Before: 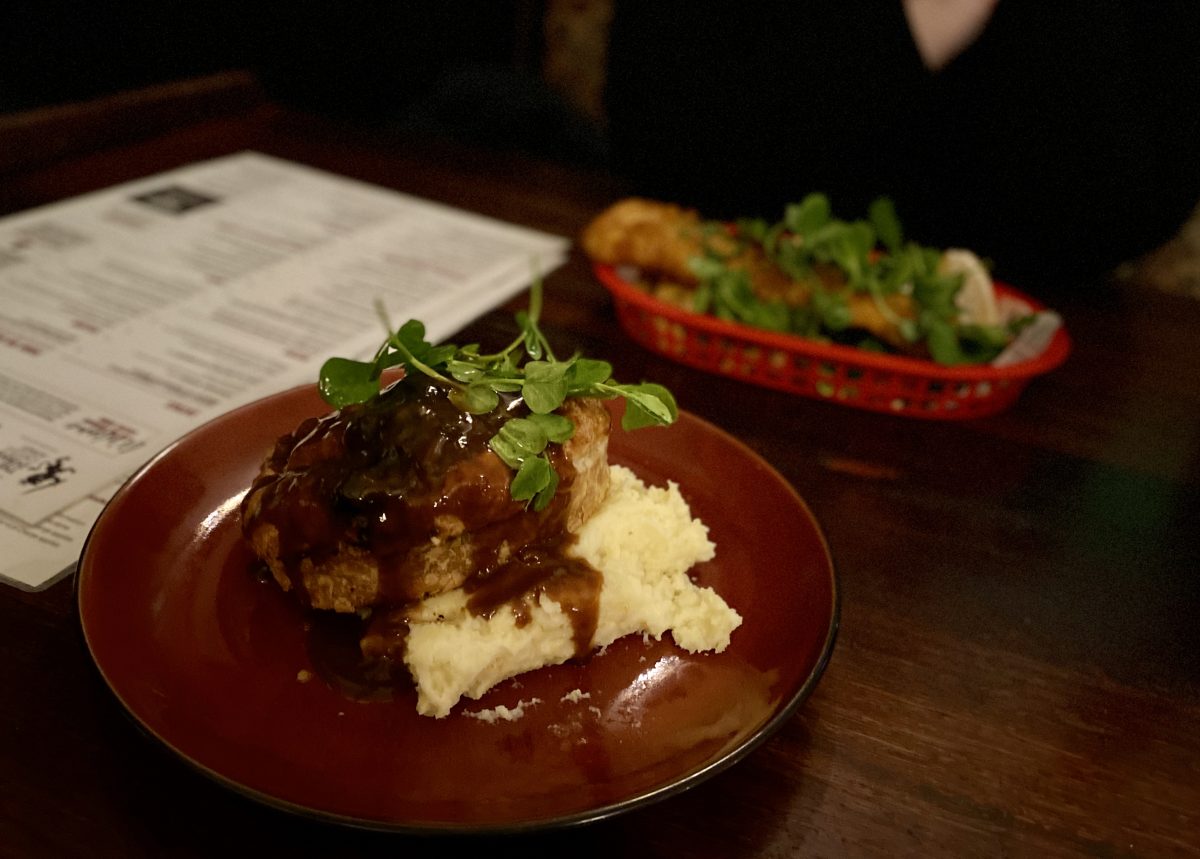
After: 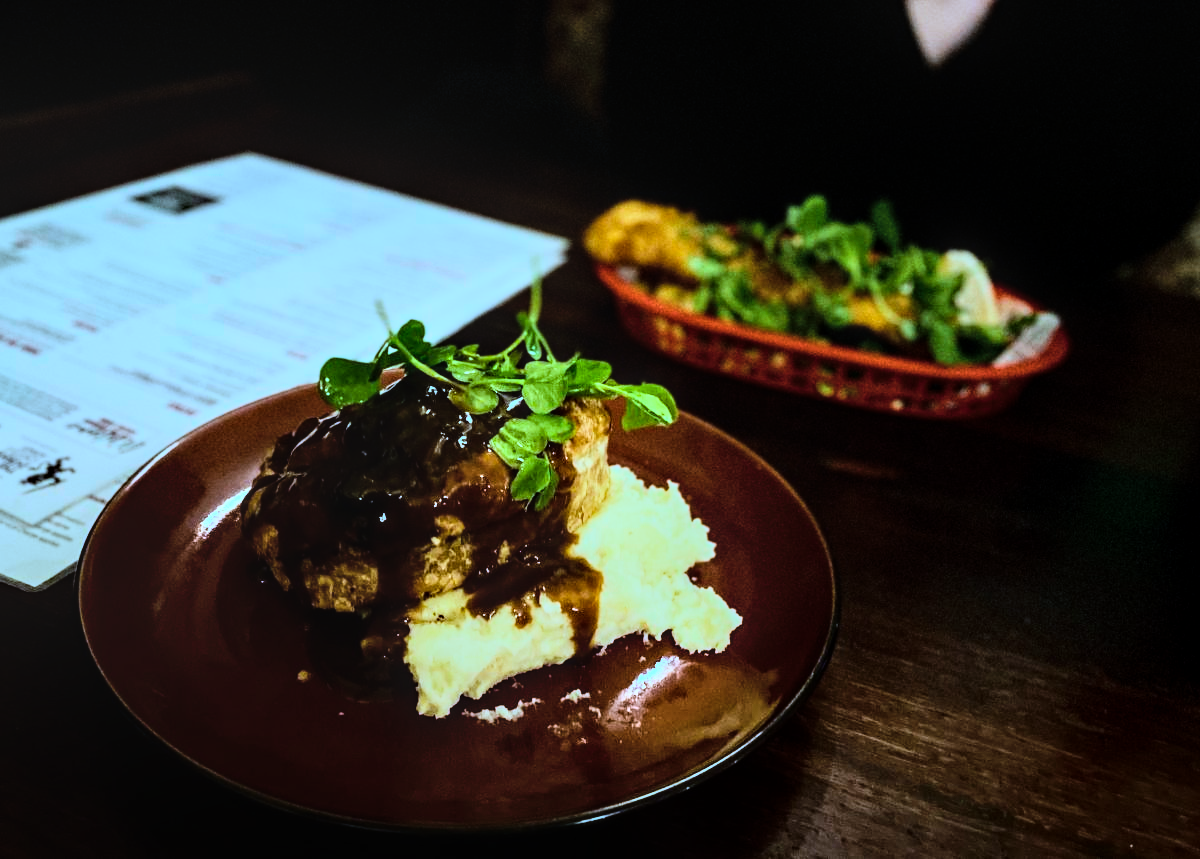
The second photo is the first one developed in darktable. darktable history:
color calibration: x 0.396, y 0.386, temperature 3669 K
rgb curve: curves: ch0 [(0, 0) (0.21, 0.15) (0.24, 0.21) (0.5, 0.75) (0.75, 0.96) (0.89, 0.99) (1, 1)]; ch1 [(0, 0.02) (0.21, 0.13) (0.25, 0.2) (0.5, 0.67) (0.75, 0.9) (0.89, 0.97) (1, 1)]; ch2 [(0, 0.02) (0.21, 0.13) (0.25, 0.2) (0.5, 0.67) (0.75, 0.9) (0.89, 0.97) (1, 1)], compensate middle gray true
shadows and highlights: radius 125.46, shadows 30.51, highlights -30.51, low approximation 0.01, soften with gaussian
color balance rgb: linear chroma grading › global chroma 9.31%, global vibrance 41.49%
local contrast: on, module defaults
white balance: red 0.924, blue 1.095
